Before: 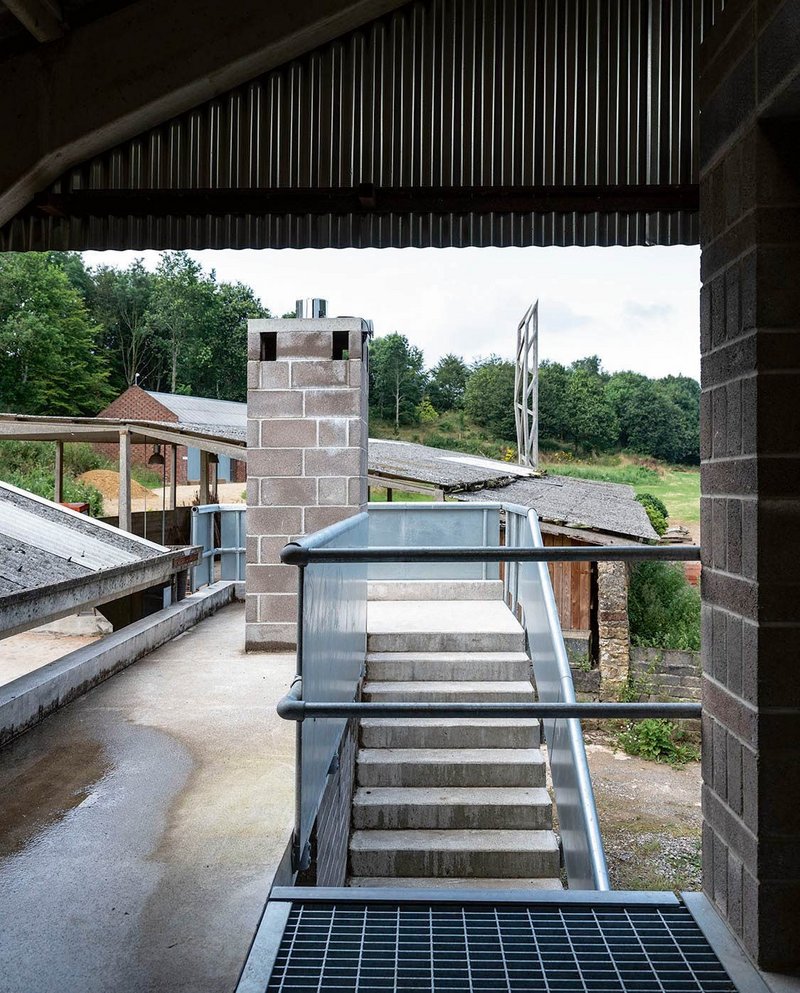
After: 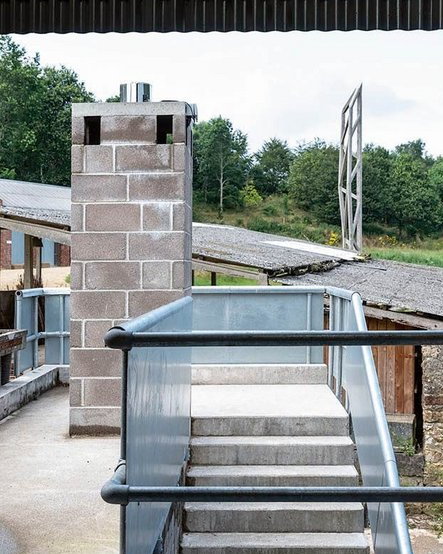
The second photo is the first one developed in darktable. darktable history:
tone equalizer: on, module defaults
crop and rotate: left 22.106%, top 21.819%, right 22.42%, bottom 22.308%
